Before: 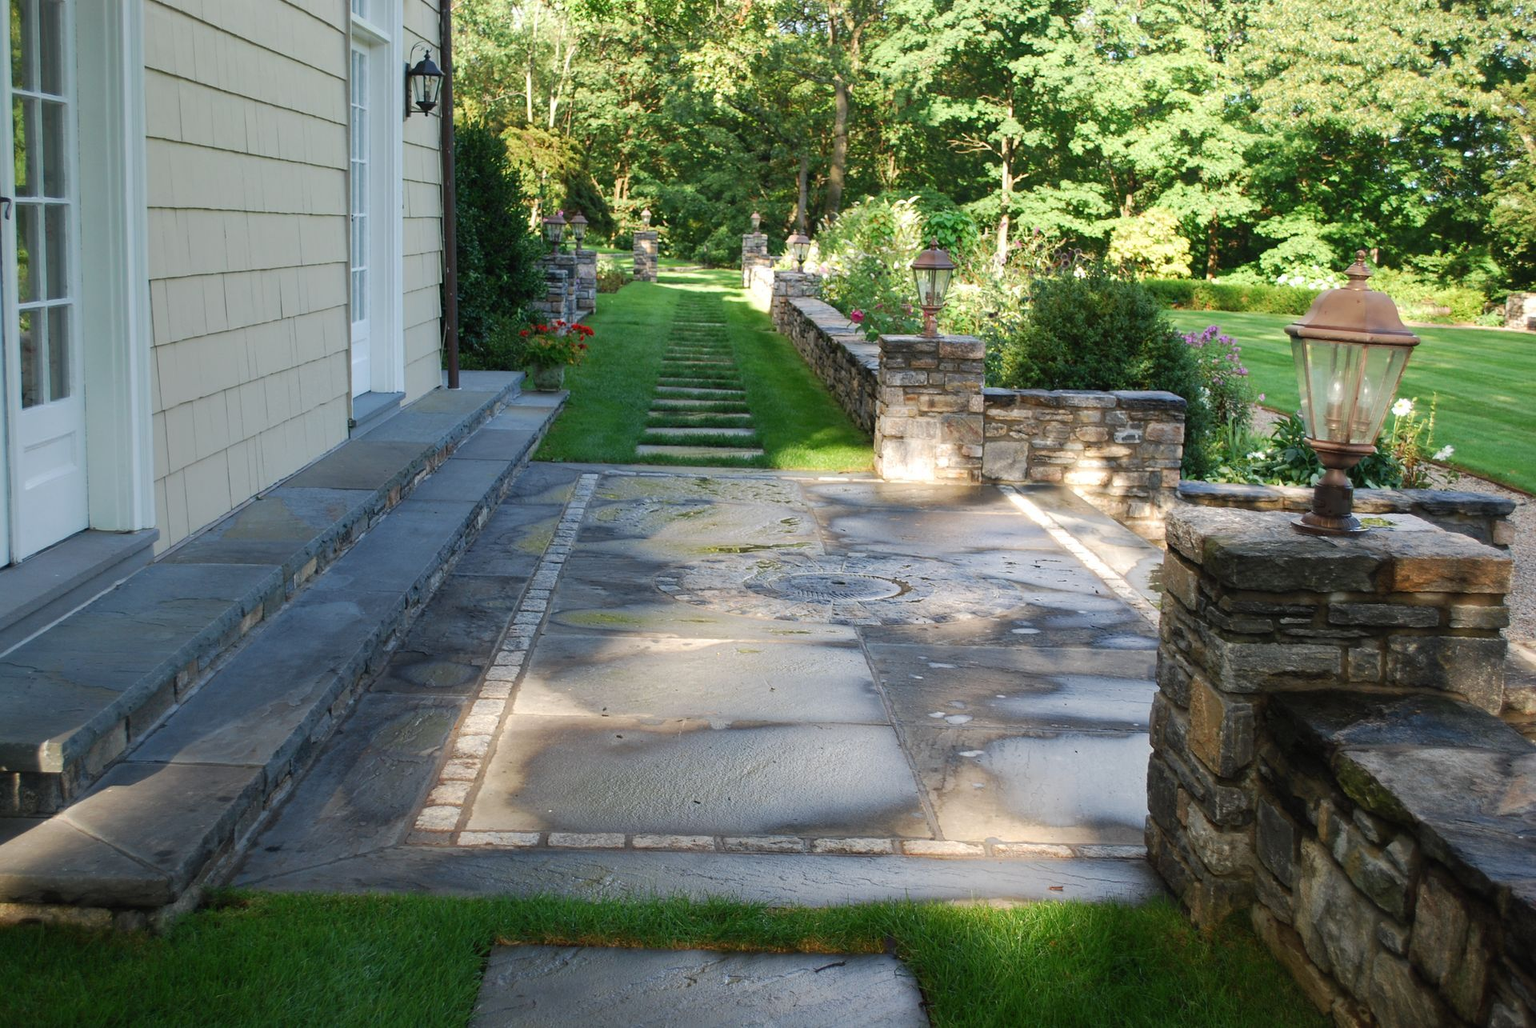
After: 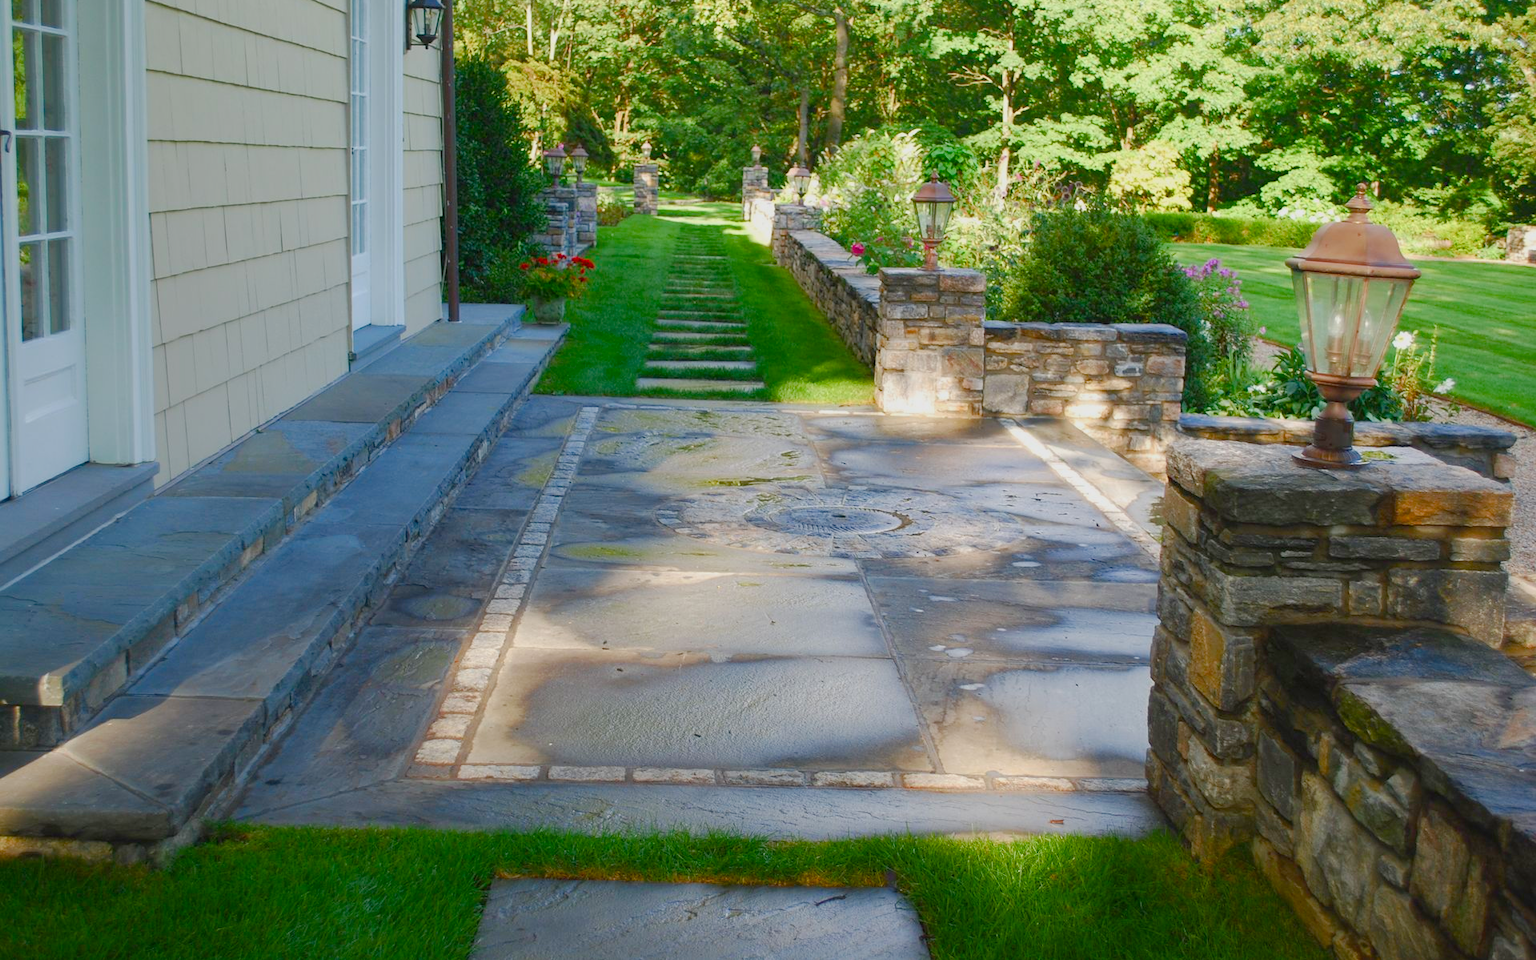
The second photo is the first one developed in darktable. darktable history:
color balance rgb: perceptual saturation grading › global saturation 24.488%, perceptual saturation grading › highlights -24.648%, perceptual saturation grading › mid-tones 23.879%, perceptual saturation grading › shadows 41.024%, contrast -19.809%
exposure: exposure 0.212 EV, compensate highlight preservation false
crop and rotate: top 6.574%
